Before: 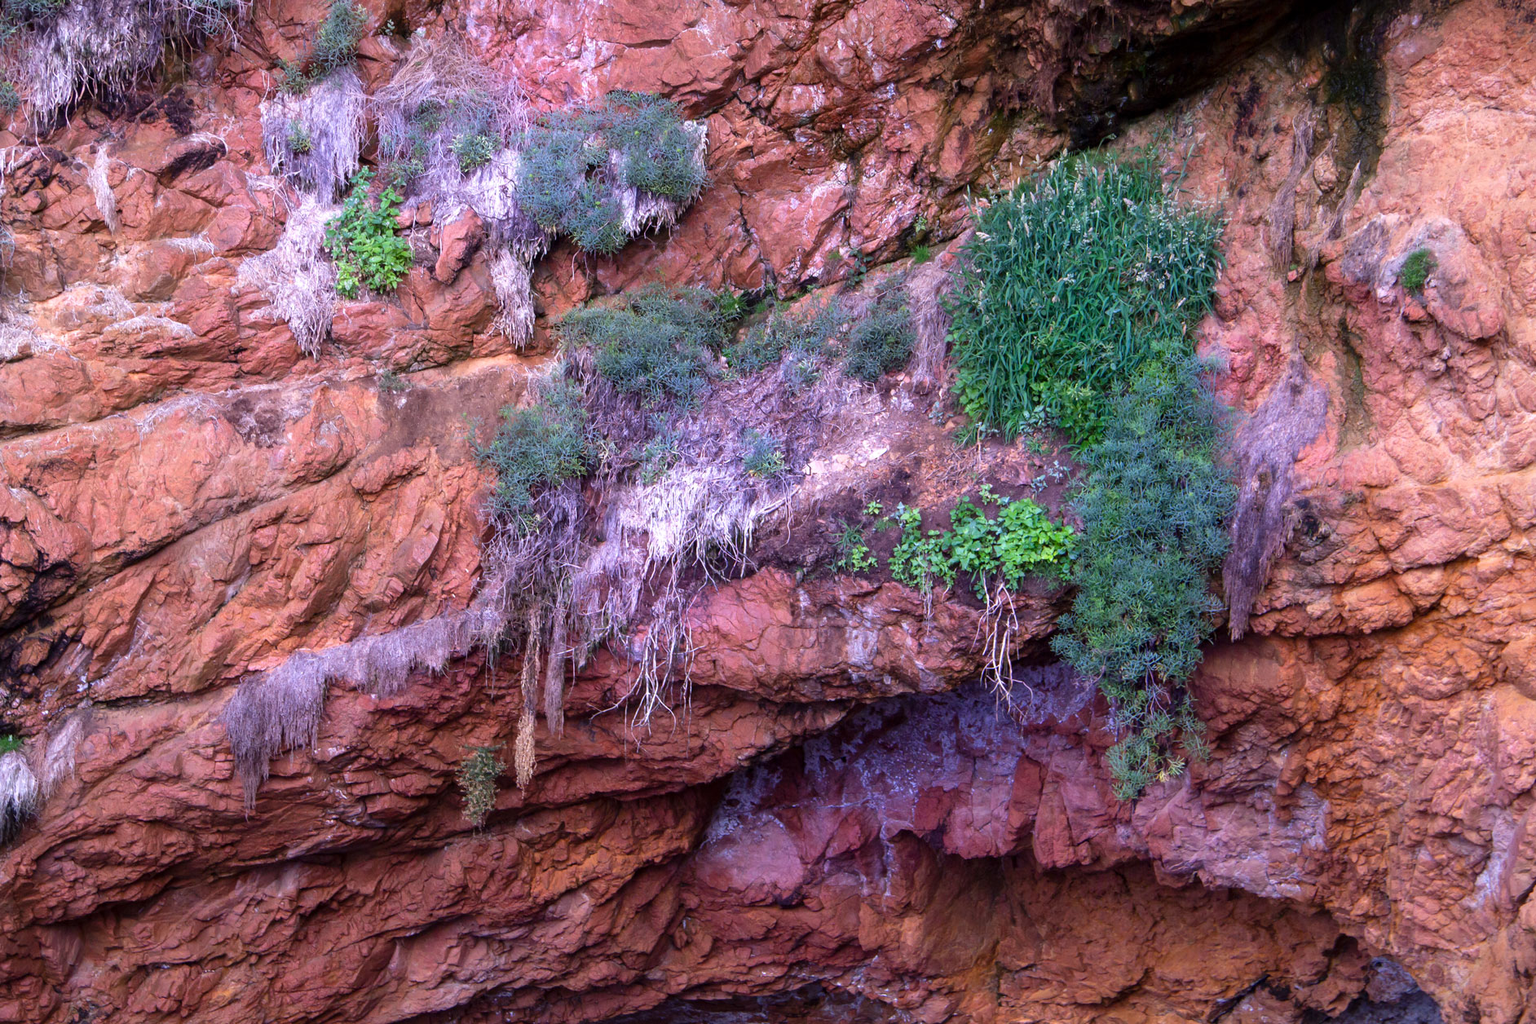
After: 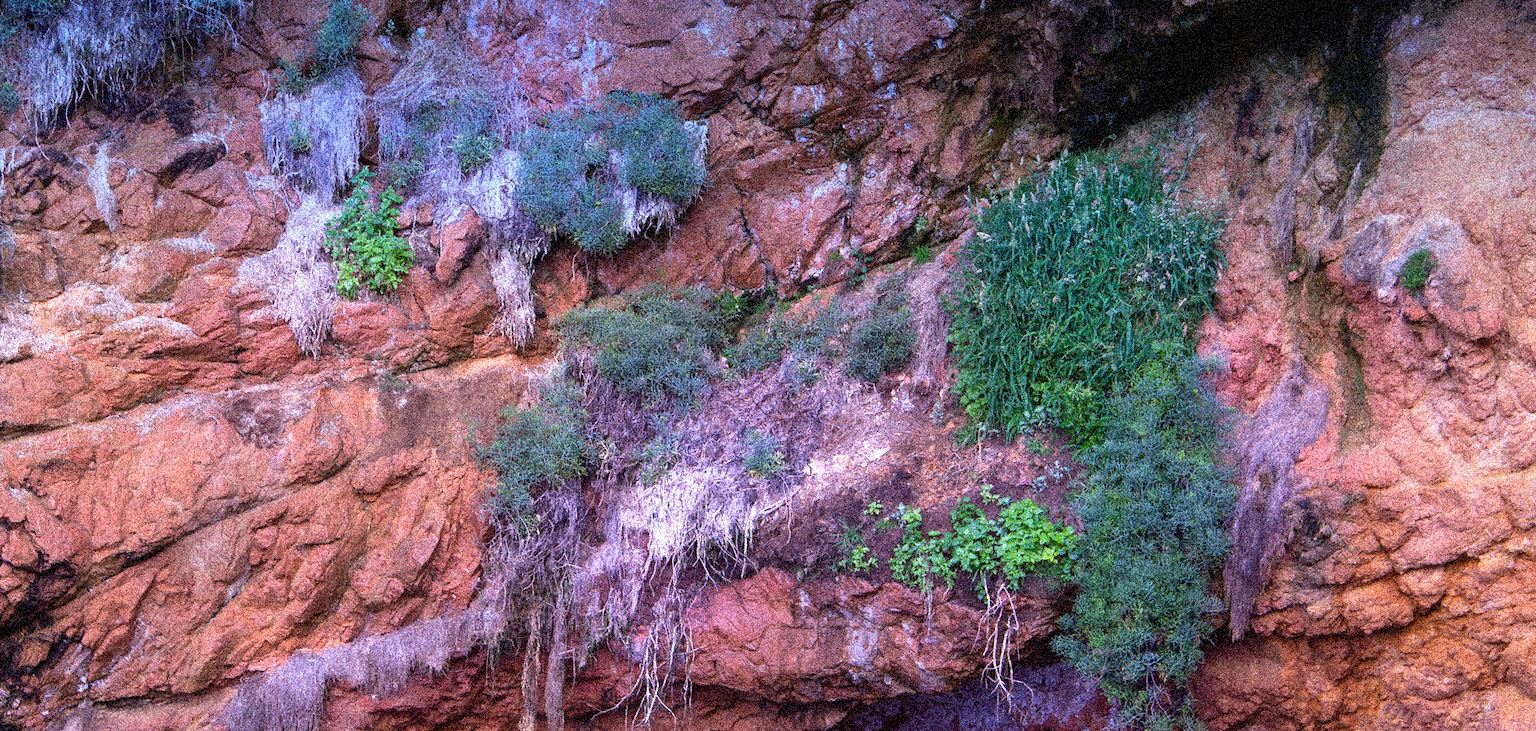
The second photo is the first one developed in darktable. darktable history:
grain: coarseness 3.75 ISO, strength 100%, mid-tones bias 0%
graduated density: density 2.02 EV, hardness 44%, rotation 0.374°, offset 8.21, hue 208.8°, saturation 97%
crop: bottom 28.576%
